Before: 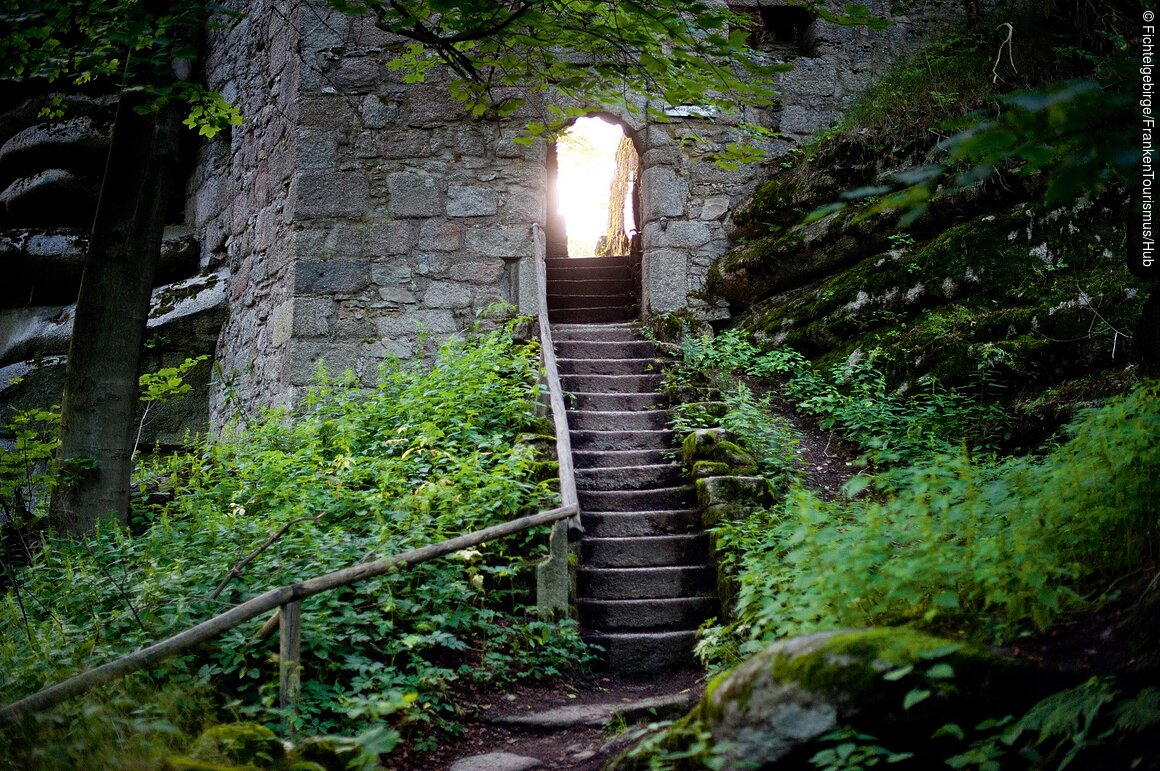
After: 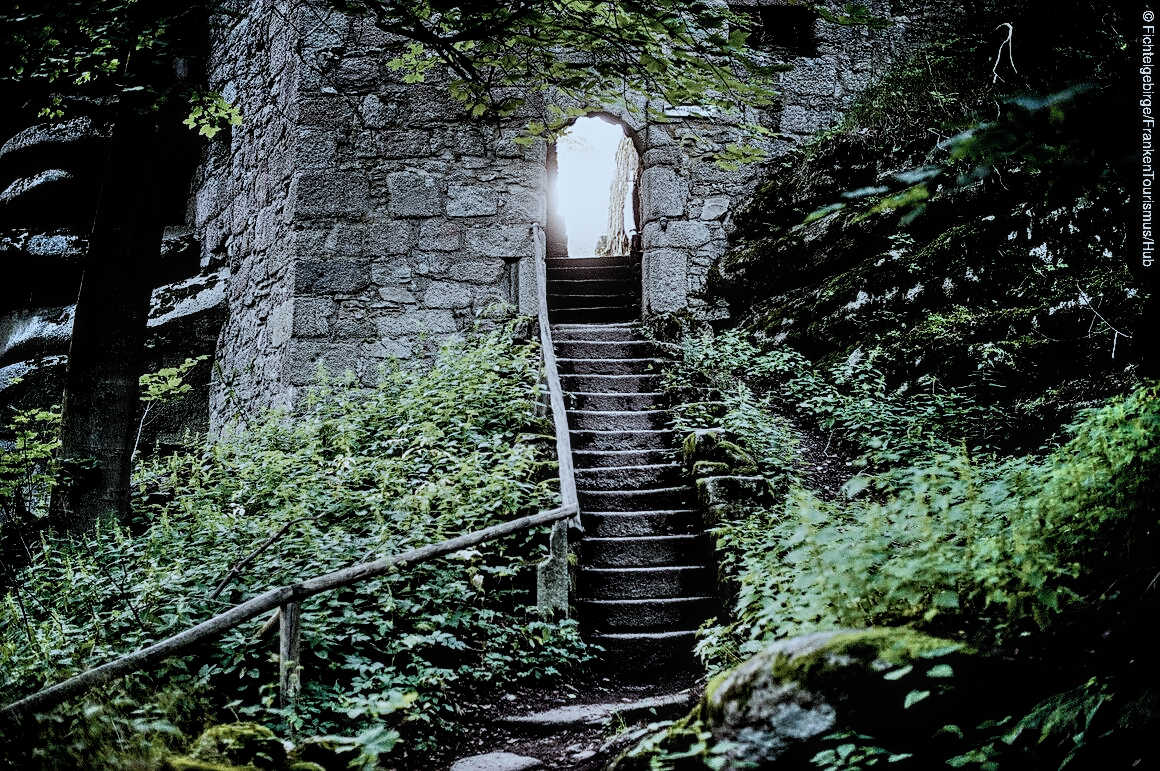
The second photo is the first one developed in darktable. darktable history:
sharpen: on, module defaults
color correction: highlights a* -3.87, highlights b* -10.97
local contrast: on, module defaults
filmic rgb: black relative exposure -5.14 EV, white relative exposure 3.99 EV, hardness 2.91, contrast 1.297, highlights saturation mix -30.5%, preserve chrominance no, color science v5 (2021)
shadows and highlights: white point adjustment 0.856, soften with gaussian
